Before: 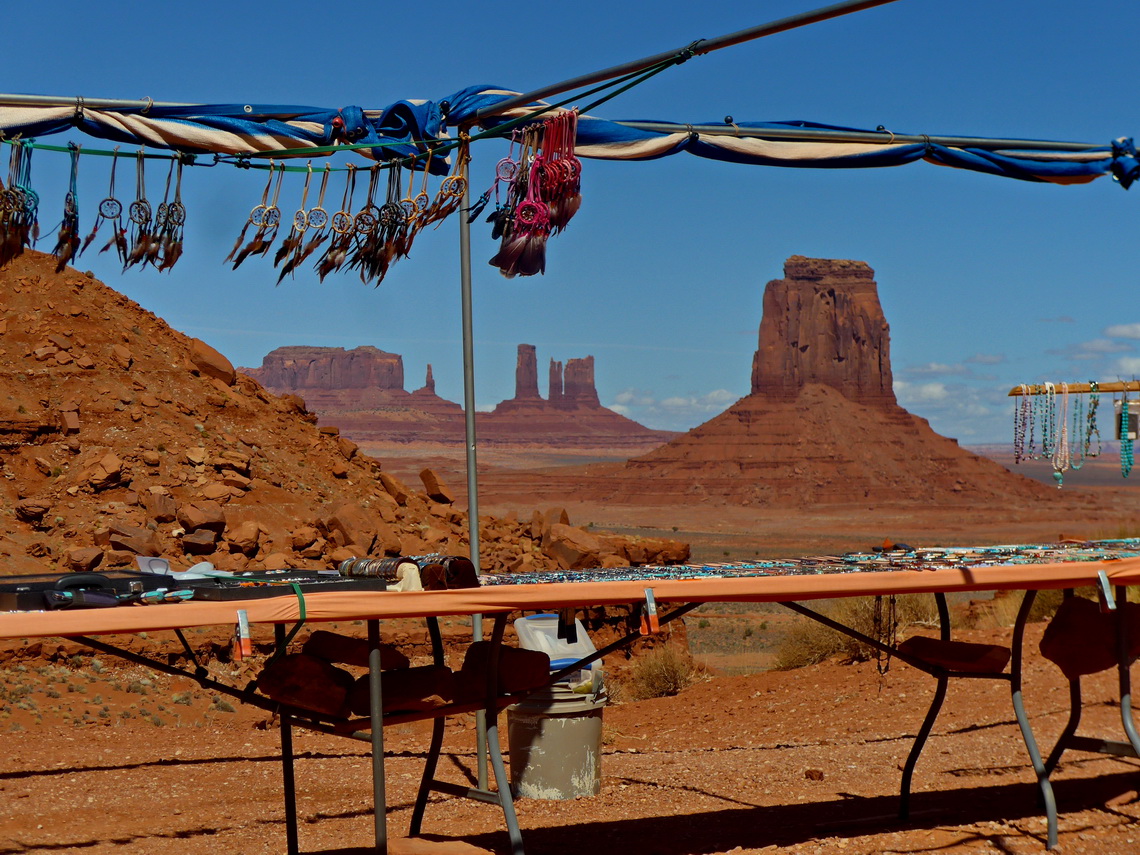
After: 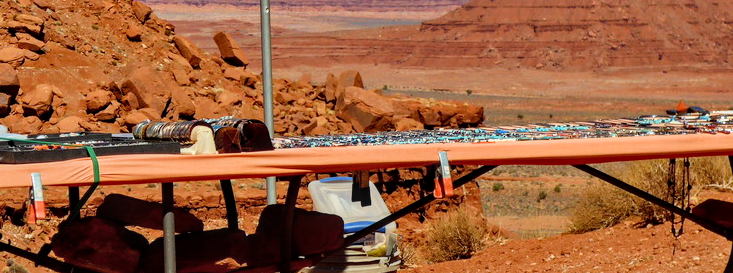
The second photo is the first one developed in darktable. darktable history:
filmic rgb: white relative exposure 3.9 EV, hardness 4.26
crop: left 18.091%, top 51.13%, right 17.525%, bottom 16.85%
local contrast: on, module defaults
exposure: black level correction 0, exposure 1.1 EV, compensate highlight preservation false
